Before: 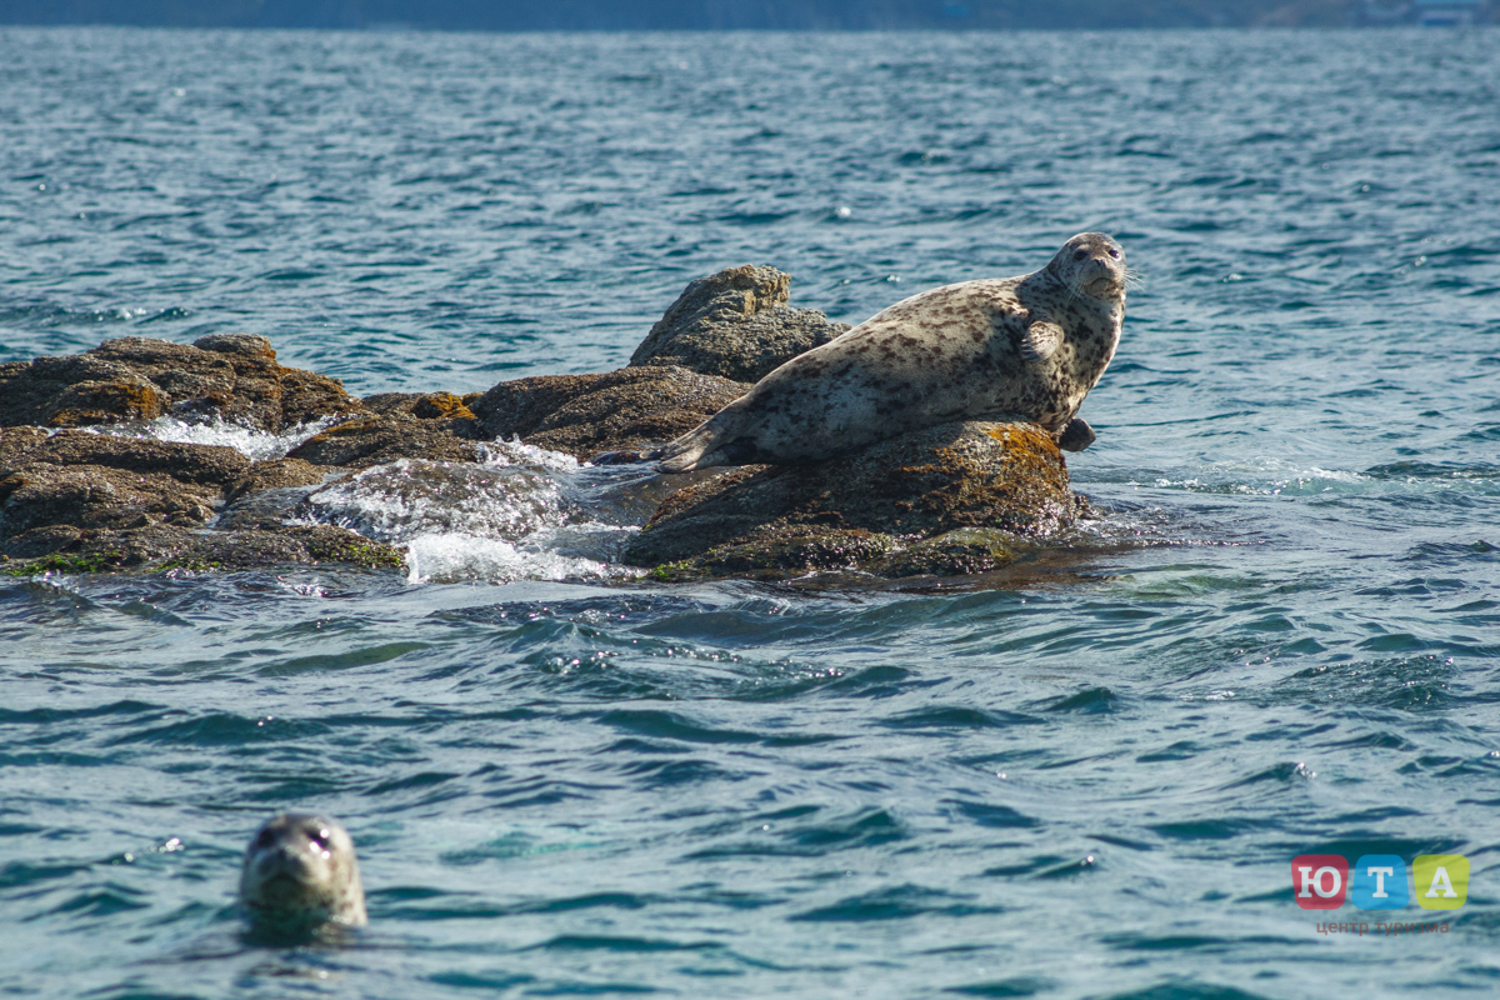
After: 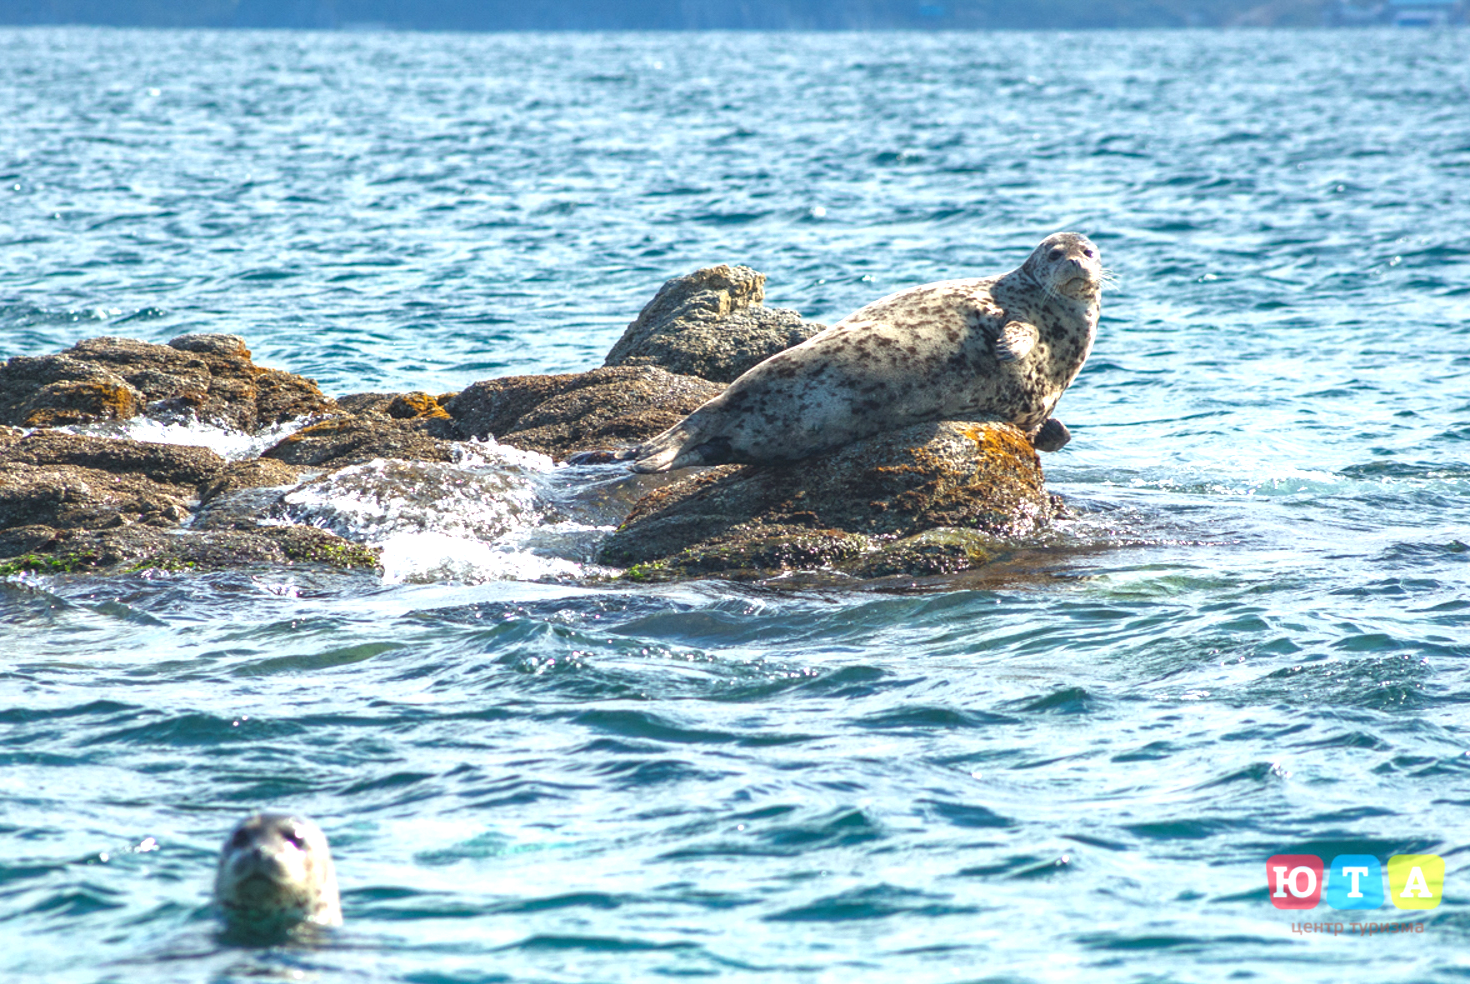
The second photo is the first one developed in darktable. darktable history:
crop: left 1.673%, right 0.288%, bottom 1.521%
exposure: black level correction 0, exposure 1.096 EV, compensate highlight preservation false
